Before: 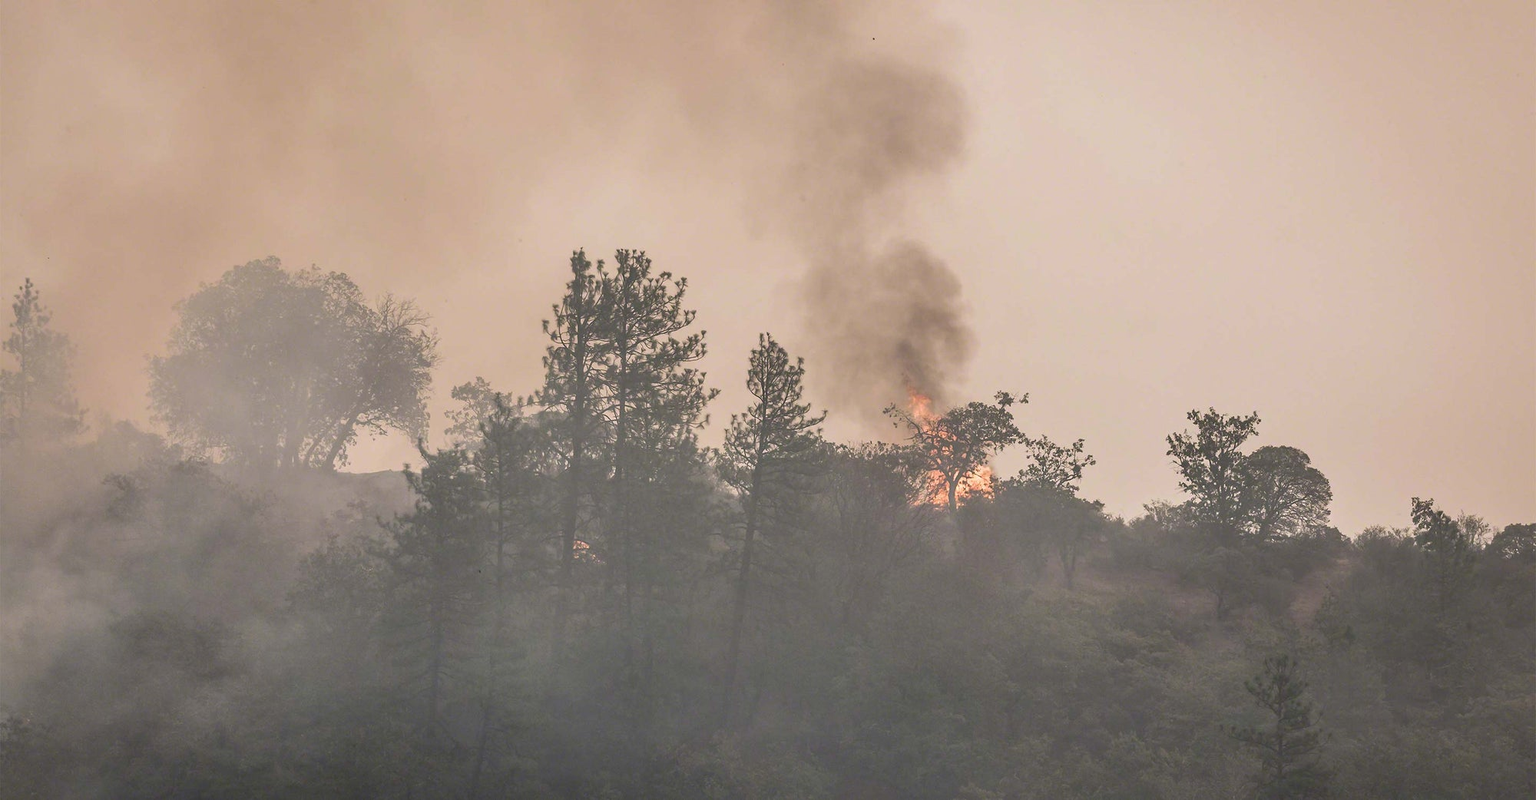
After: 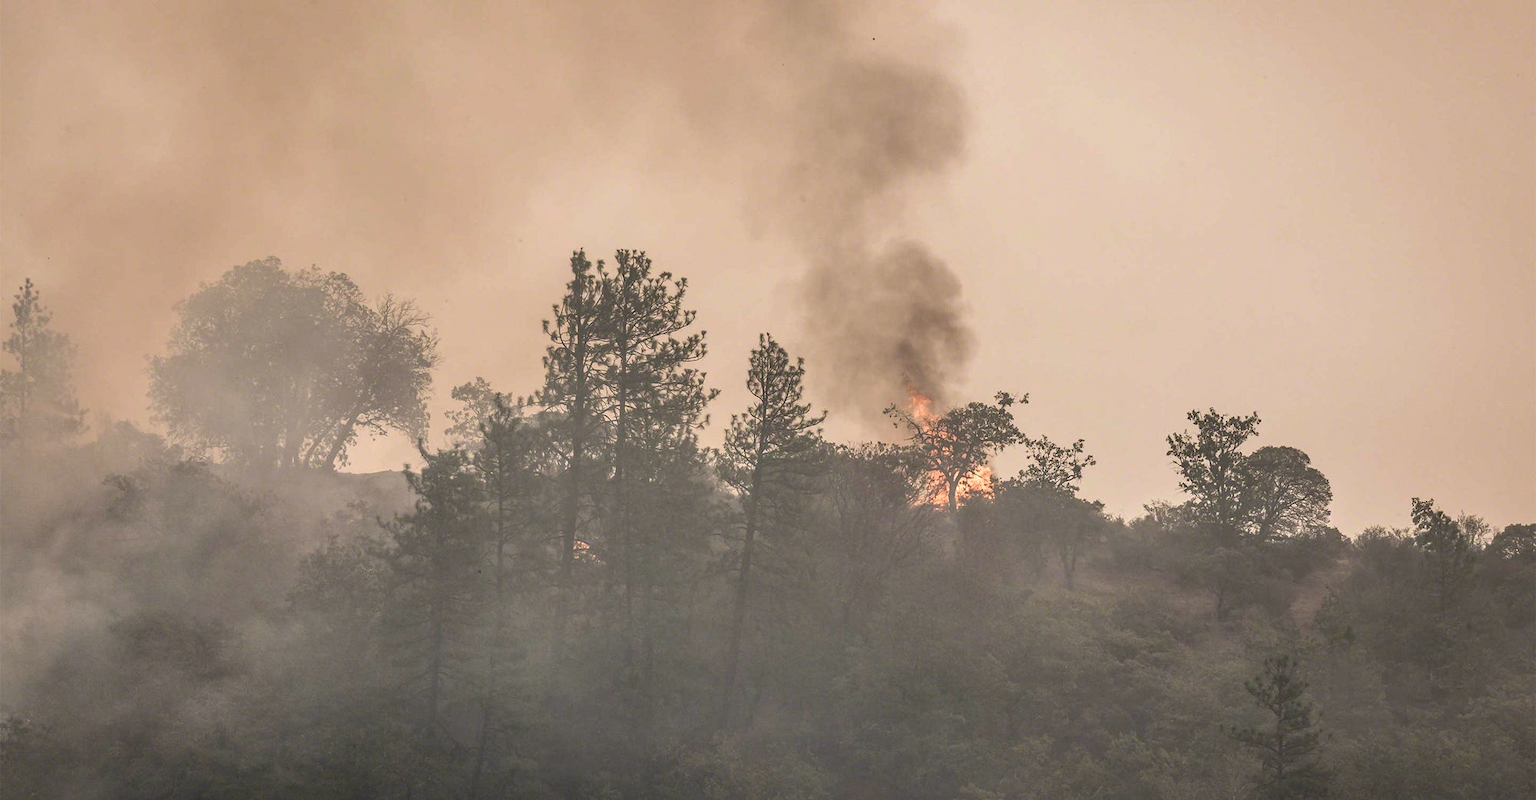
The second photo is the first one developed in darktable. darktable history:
local contrast: on, module defaults
color calibration: x 0.336, y 0.349, temperature 5384.15 K
